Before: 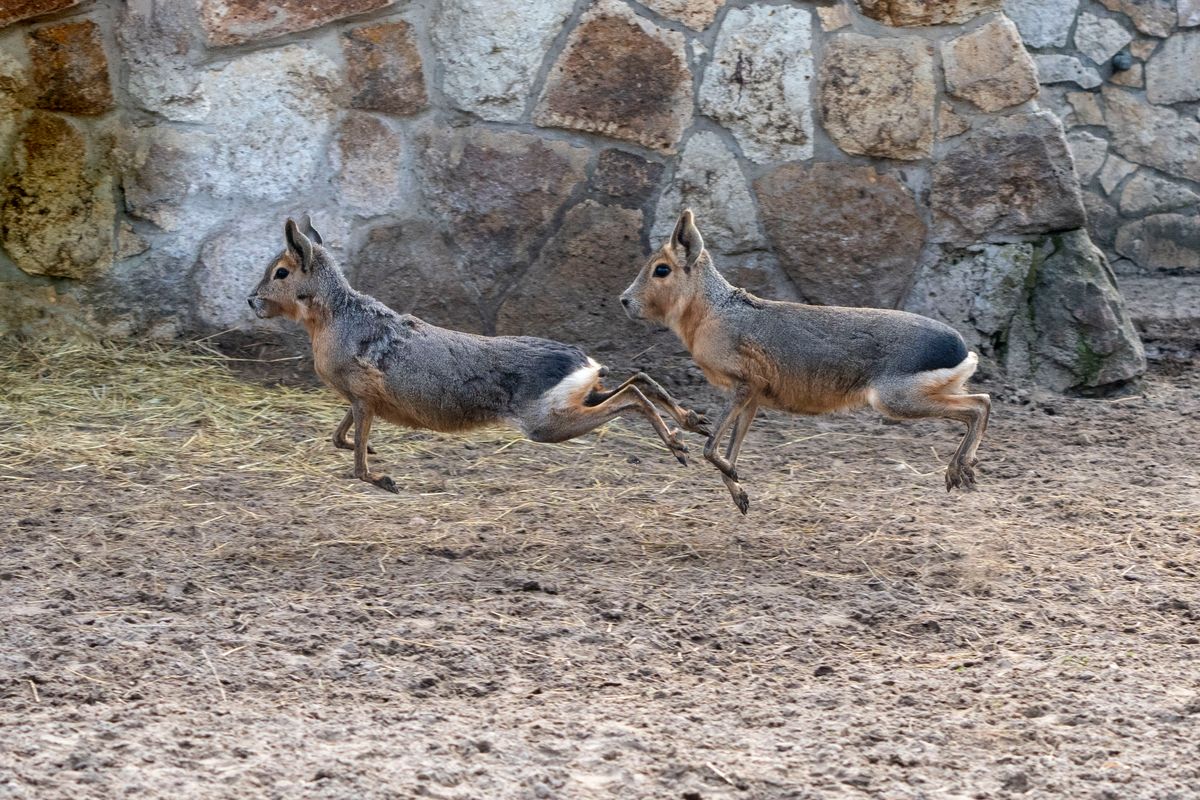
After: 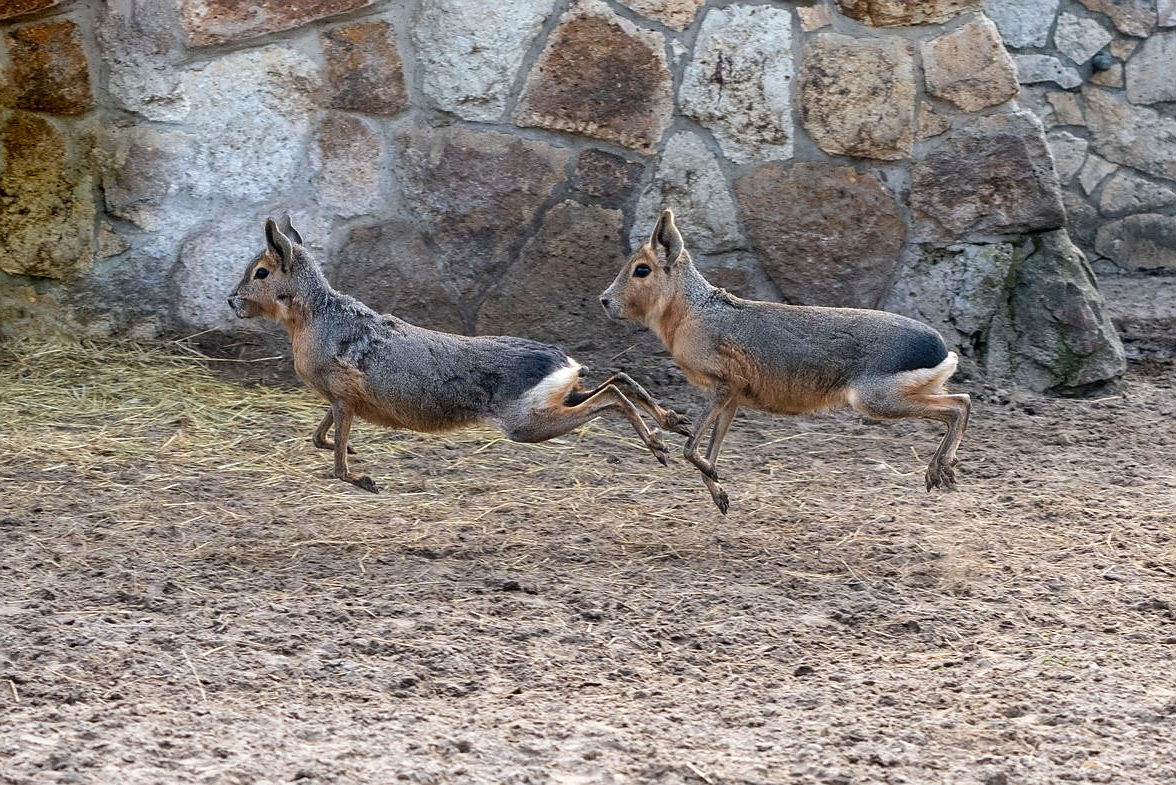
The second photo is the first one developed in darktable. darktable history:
crop: left 1.688%, right 0.284%, bottom 1.866%
sharpen: radius 0.973, amount 0.612
tone equalizer: on, module defaults
